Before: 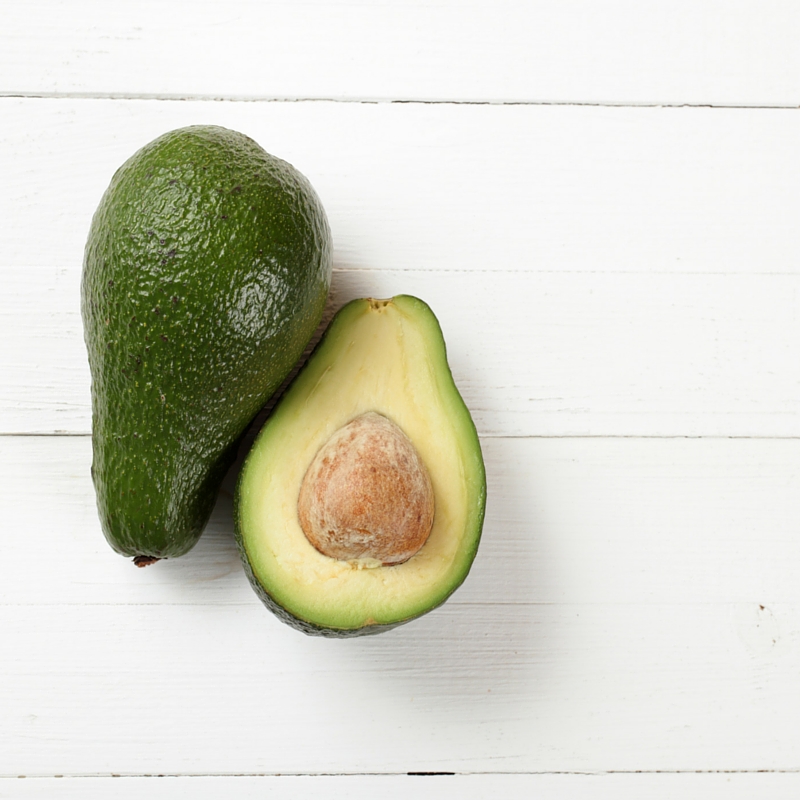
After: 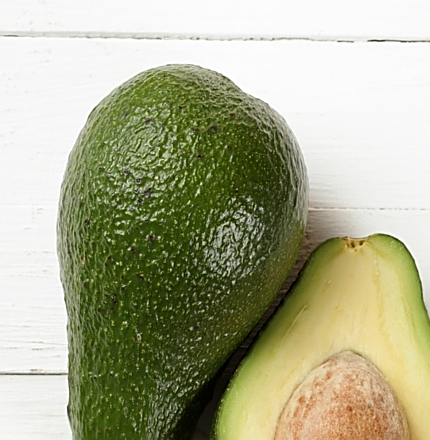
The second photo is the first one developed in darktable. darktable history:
crop and rotate: left 3.048%, top 7.688%, right 43.08%, bottom 37.257%
color zones: curves: ch0 [(0, 0.5) (0.143, 0.5) (0.286, 0.5) (0.429, 0.5) (0.571, 0.5) (0.714, 0.476) (0.857, 0.5) (1, 0.5)]; ch2 [(0, 0.5) (0.143, 0.5) (0.286, 0.5) (0.429, 0.5) (0.571, 0.5) (0.714, 0.487) (0.857, 0.5) (1, 0.5)]
sharpen: on, module defaults
